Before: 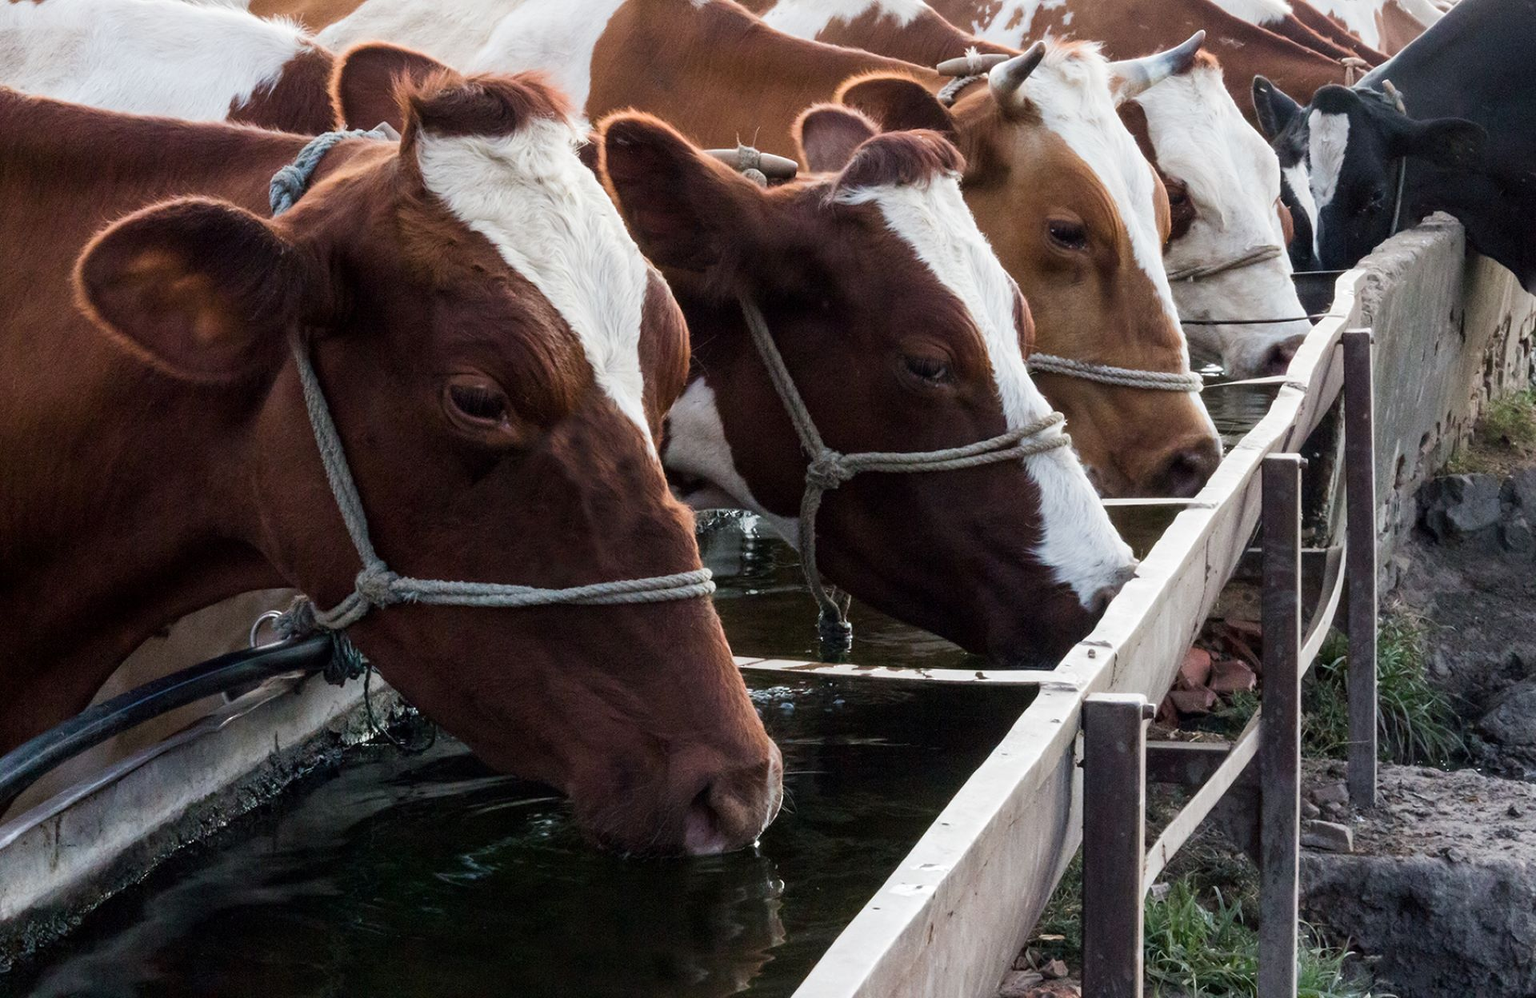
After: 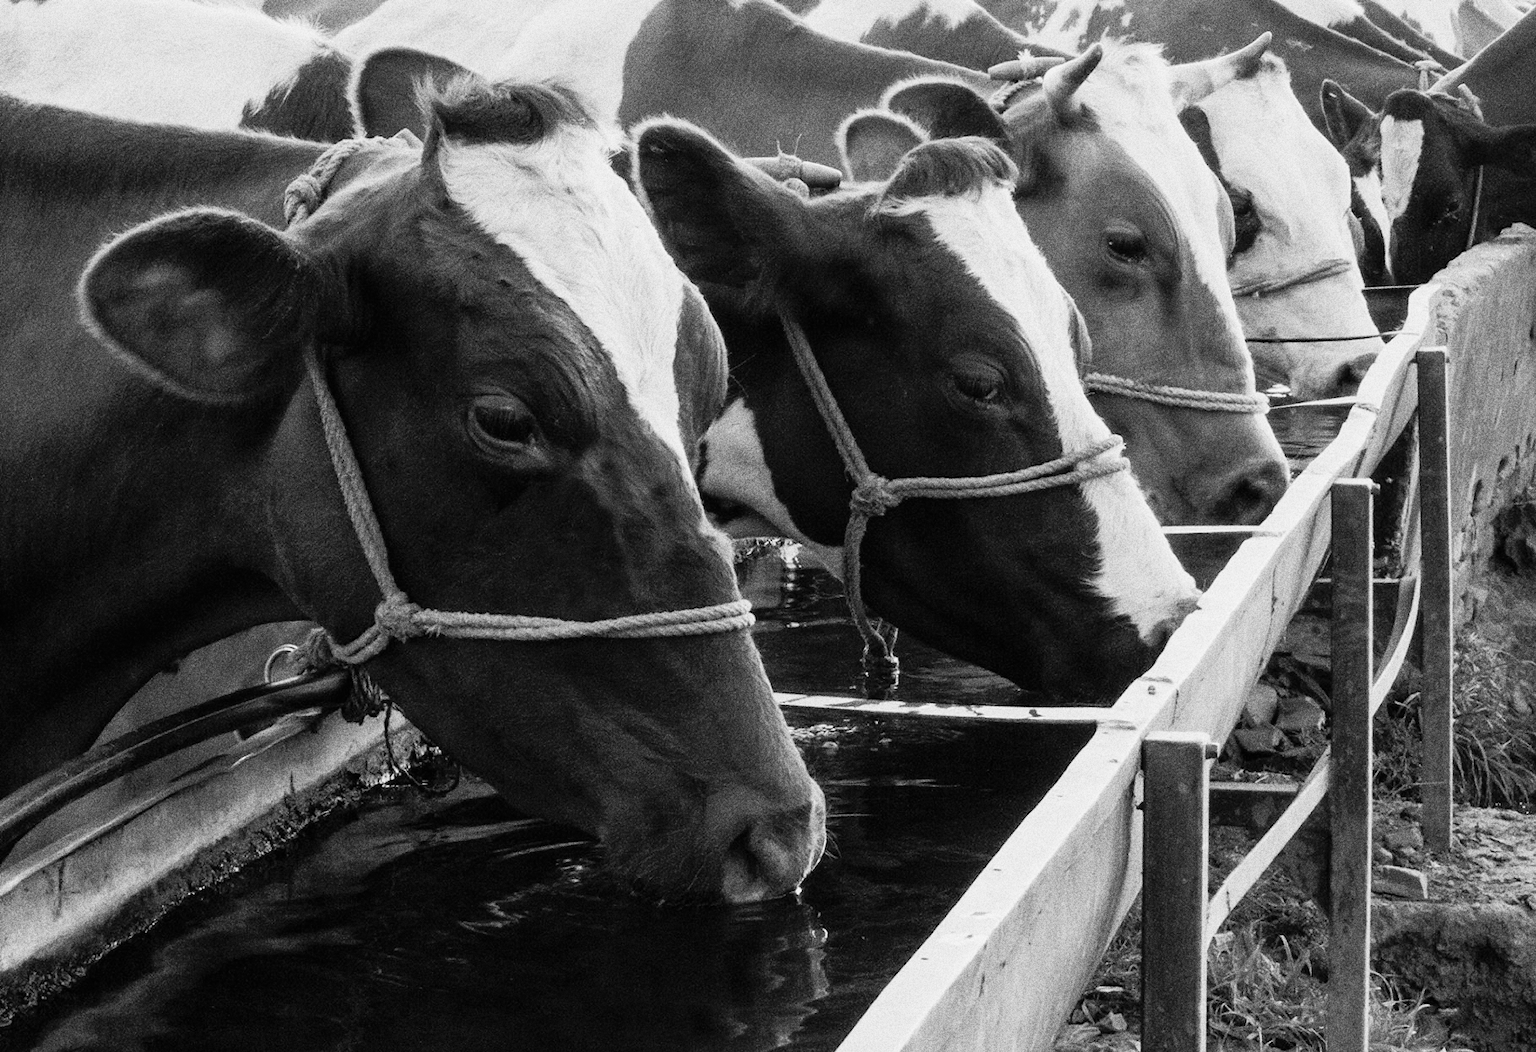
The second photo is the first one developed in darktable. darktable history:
monochrome: a -6.99, b 35.61, size 1.4
crop and rotate: right 5.167%
grain: coarseness 10.62 ISO, strength 55.56%
tone curve: curves: ch0 [(0, 0.005) (0.103, 0.097) (0.18, 0.22) (0.4, 0.485) (0.5, 0.612) (0.668, 0.787) (0.823, 0.894) (1, 0.971)]; ch1 [(0, 0) (0.172, 0.123) (0.324, 0.253) (0.396, 0.388) (0.478, 0.461) (0.499, 0.498) (0.522, 0.528) (0.618, 0.649) (0.753, 0.821) (1, 1)]; ch2 [(0, 0) (0.411, 0.424) (0.496, 0.501) (0.515, 0.514) (0.555, 0.585) (0.641, 0.69) (1, 1)], color space Lab, independent channels, preserve colors none
